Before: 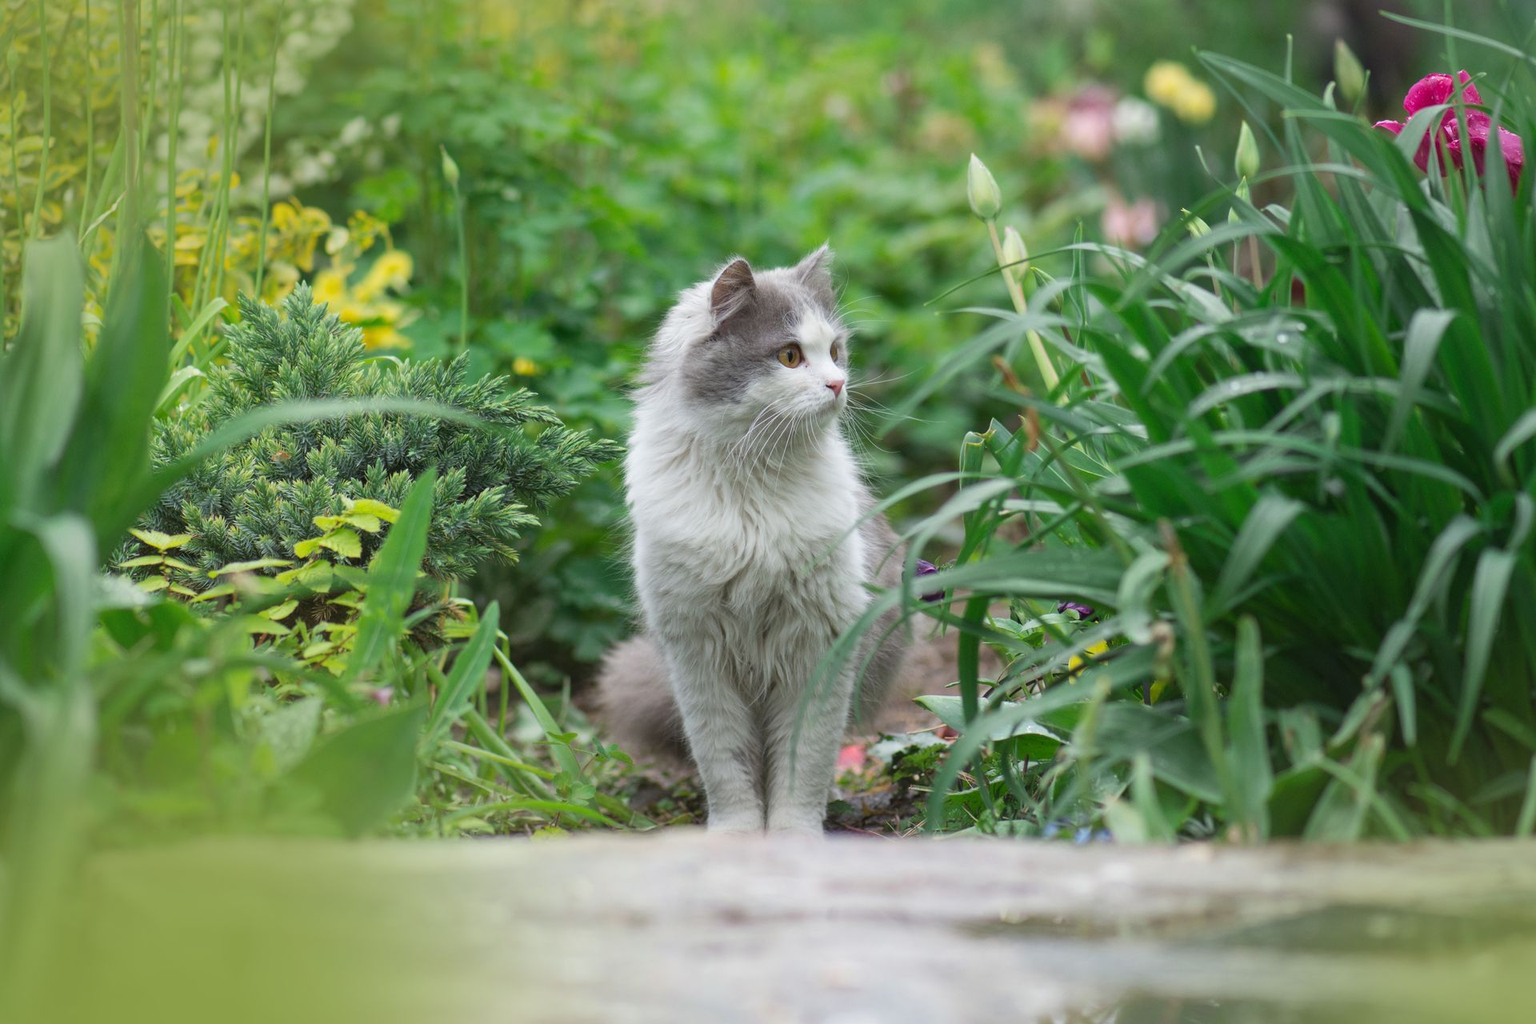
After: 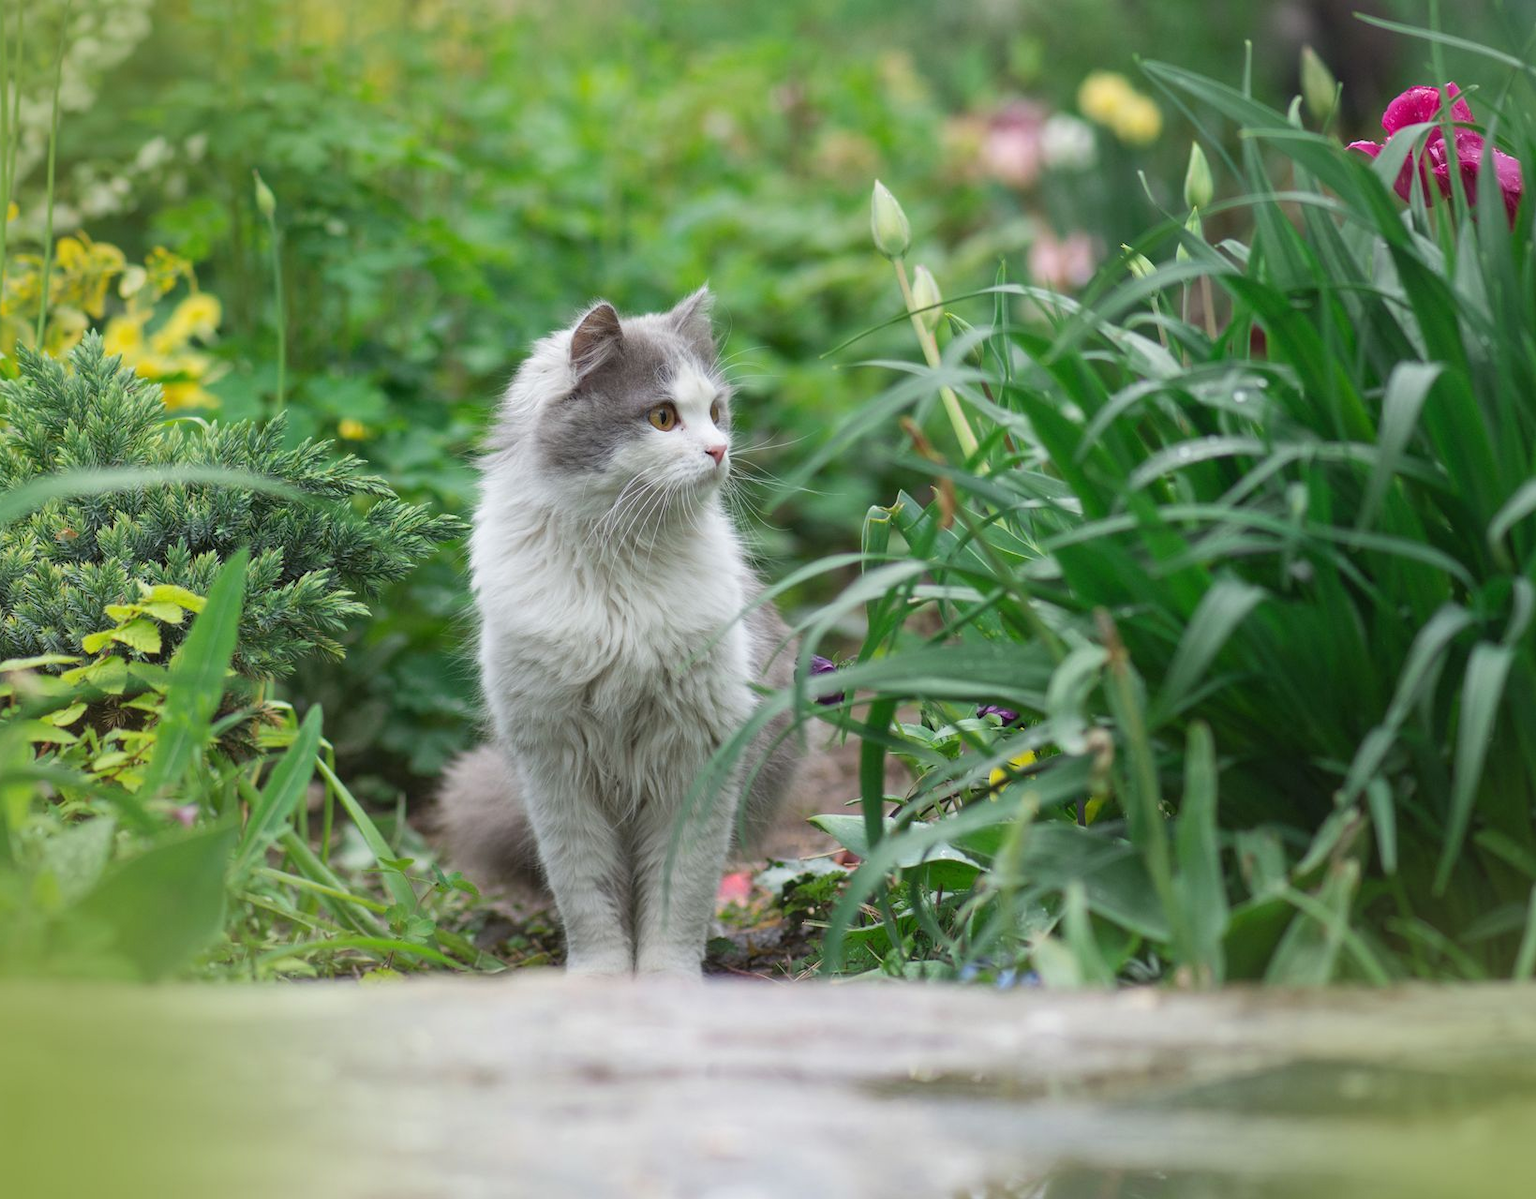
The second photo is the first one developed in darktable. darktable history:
crop and rotate: left 14.584%
shadows and highlights: shadows 62.66, white point adjustment 0.37, highlights -34.44, compress 83.82%
